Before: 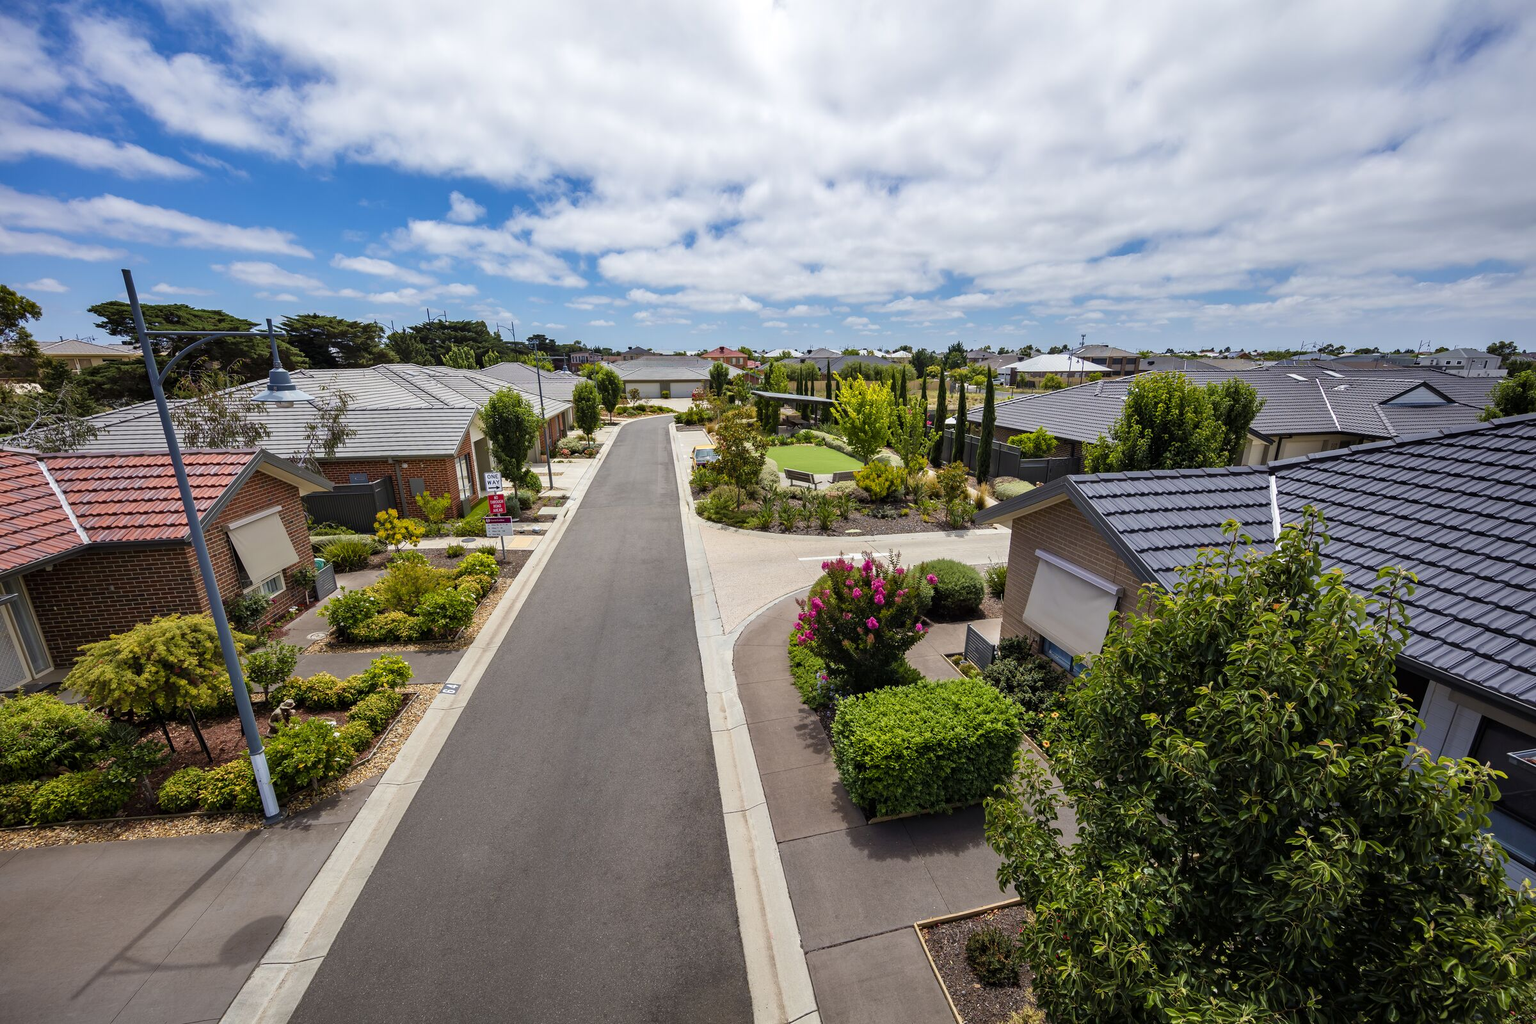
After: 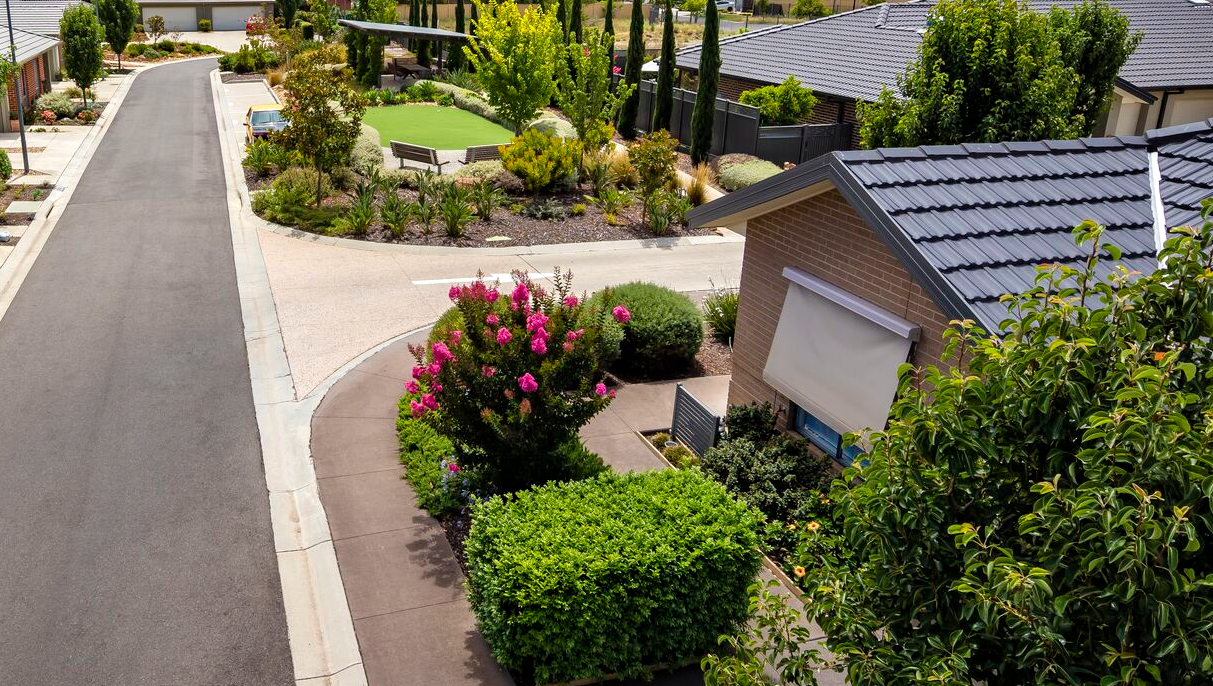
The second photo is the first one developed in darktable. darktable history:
crop: left 34.794%, top 36.998%, right 14.631%, bottom 20.076%
exposure: exposure 0.205 EV, compensate highlight preservation false
